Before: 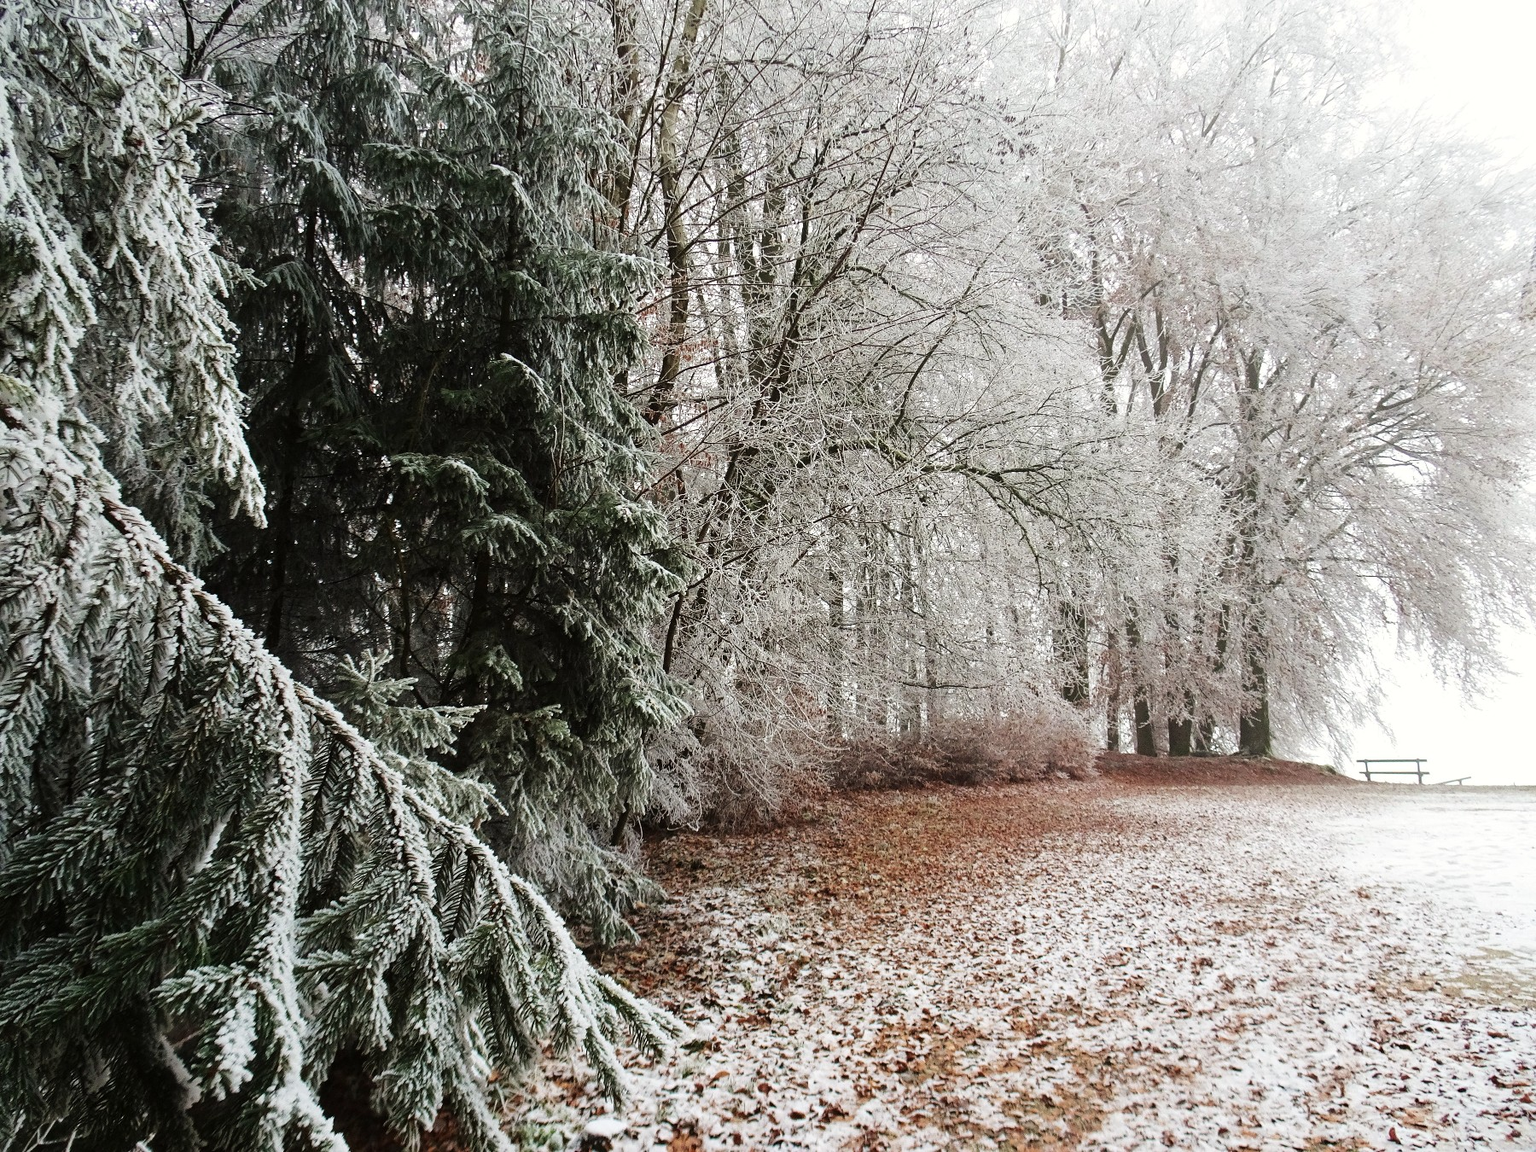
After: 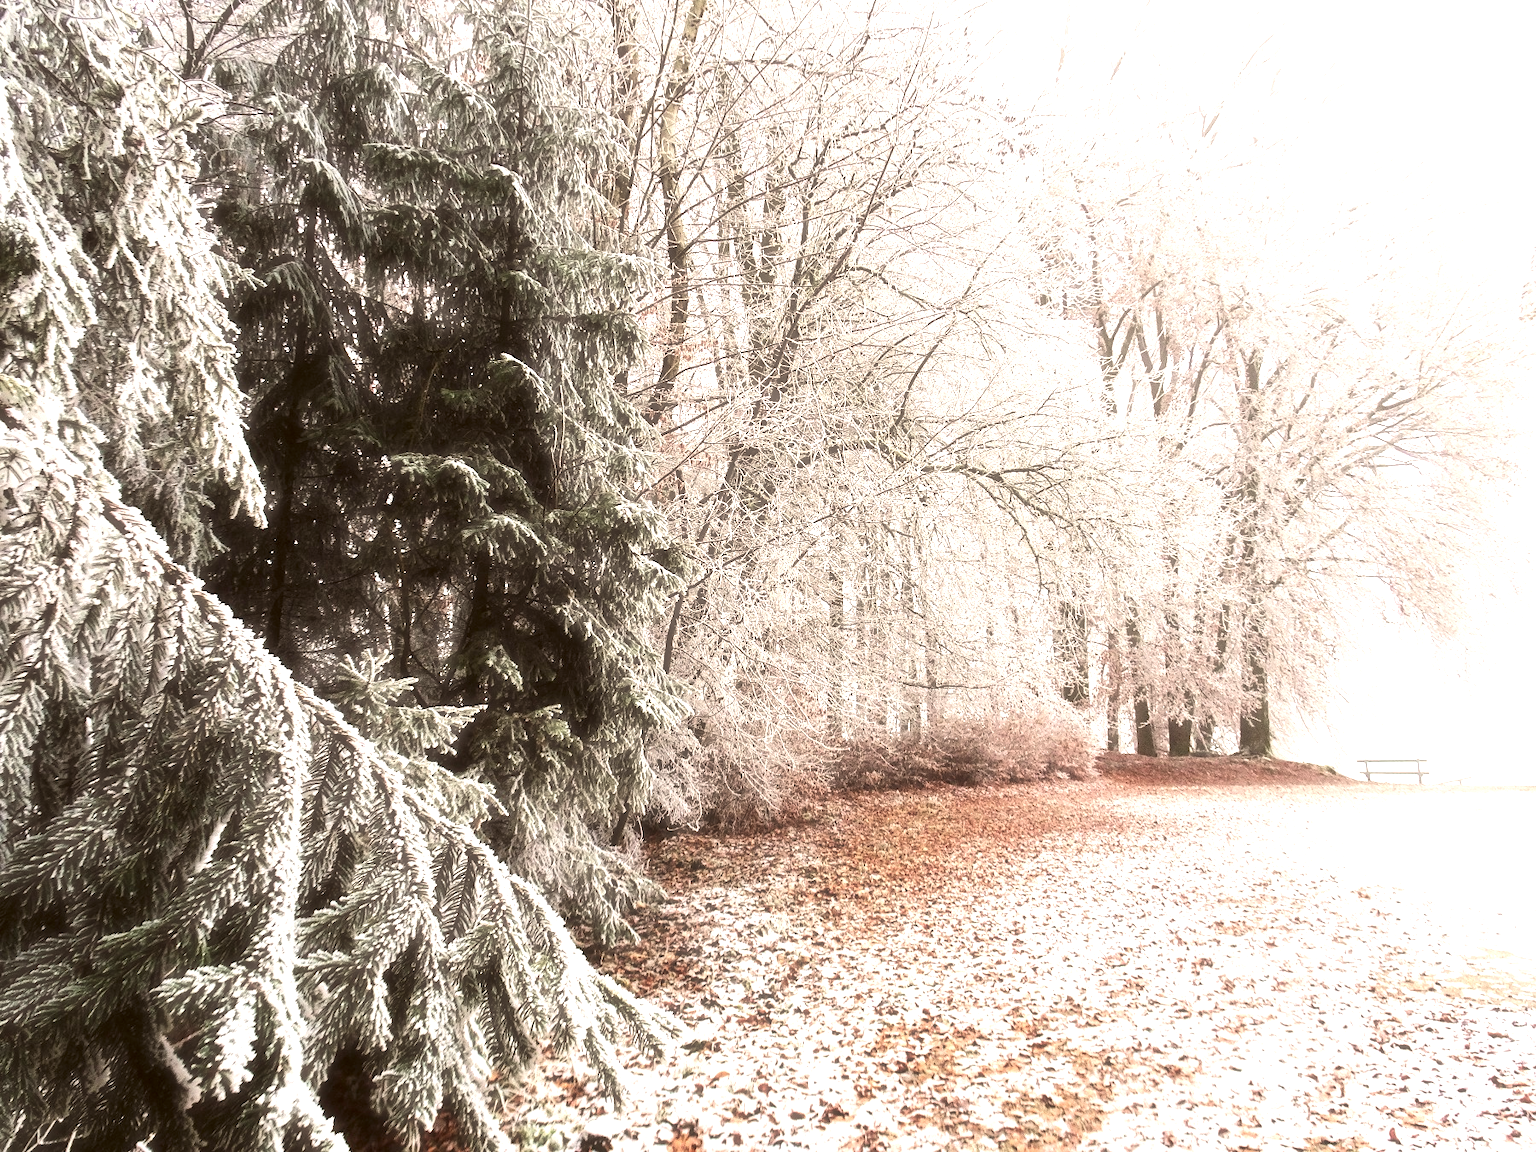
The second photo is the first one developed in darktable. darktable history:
contrast brightness saturation: contrast 0.099, brightness 0.023, saturation 0.019
color correction: highlights a* 6.7, highlights b* 7.54, shadows a* 5.78, shadows b* 6.95, saturation 0.884
exposure: black level correction 0, exposure 1 EV, compensate exposure bias true, compensate highlight preservation false
haze removal: strength -0.099, compatibility mode true, adaptive false
